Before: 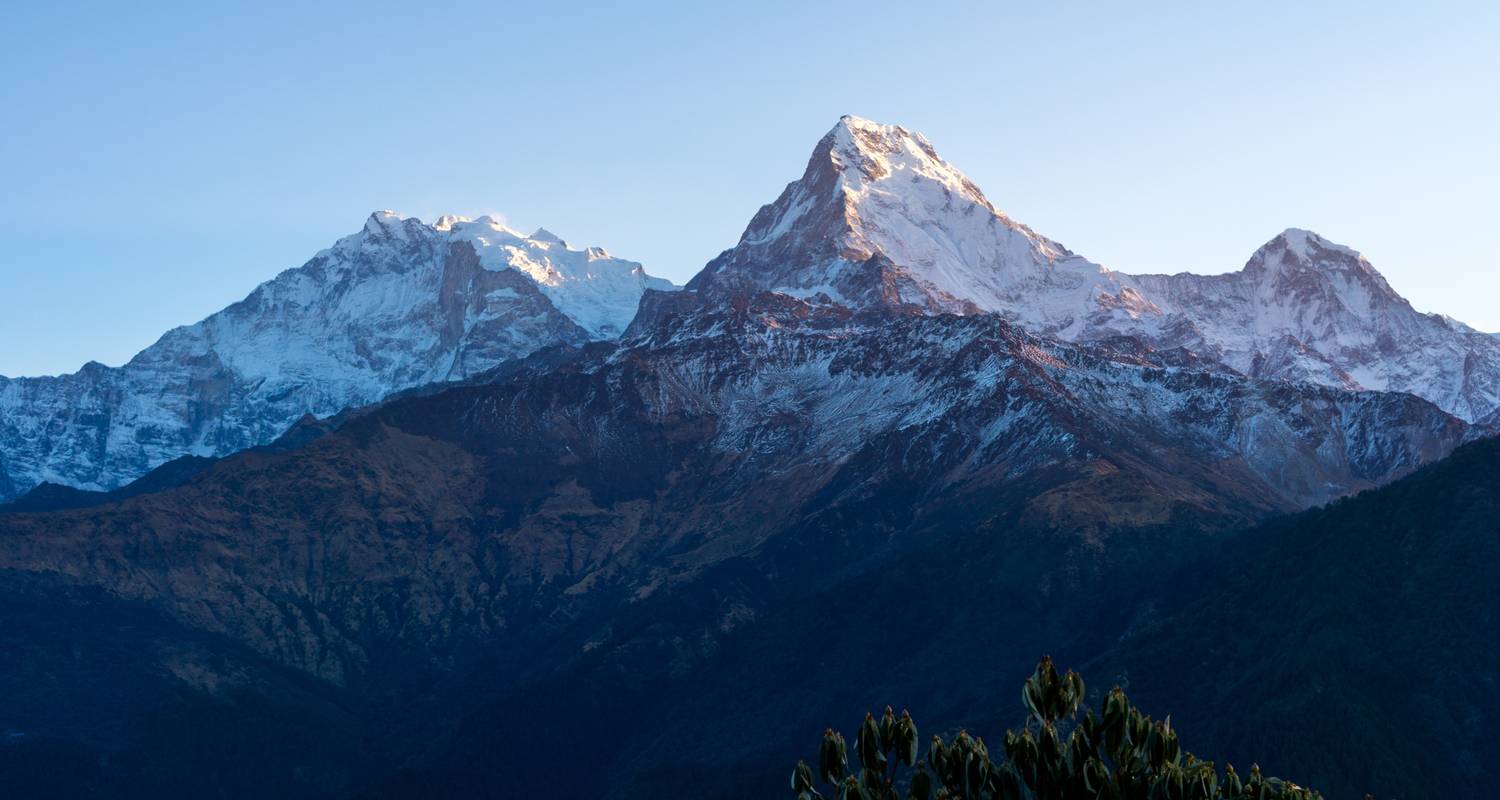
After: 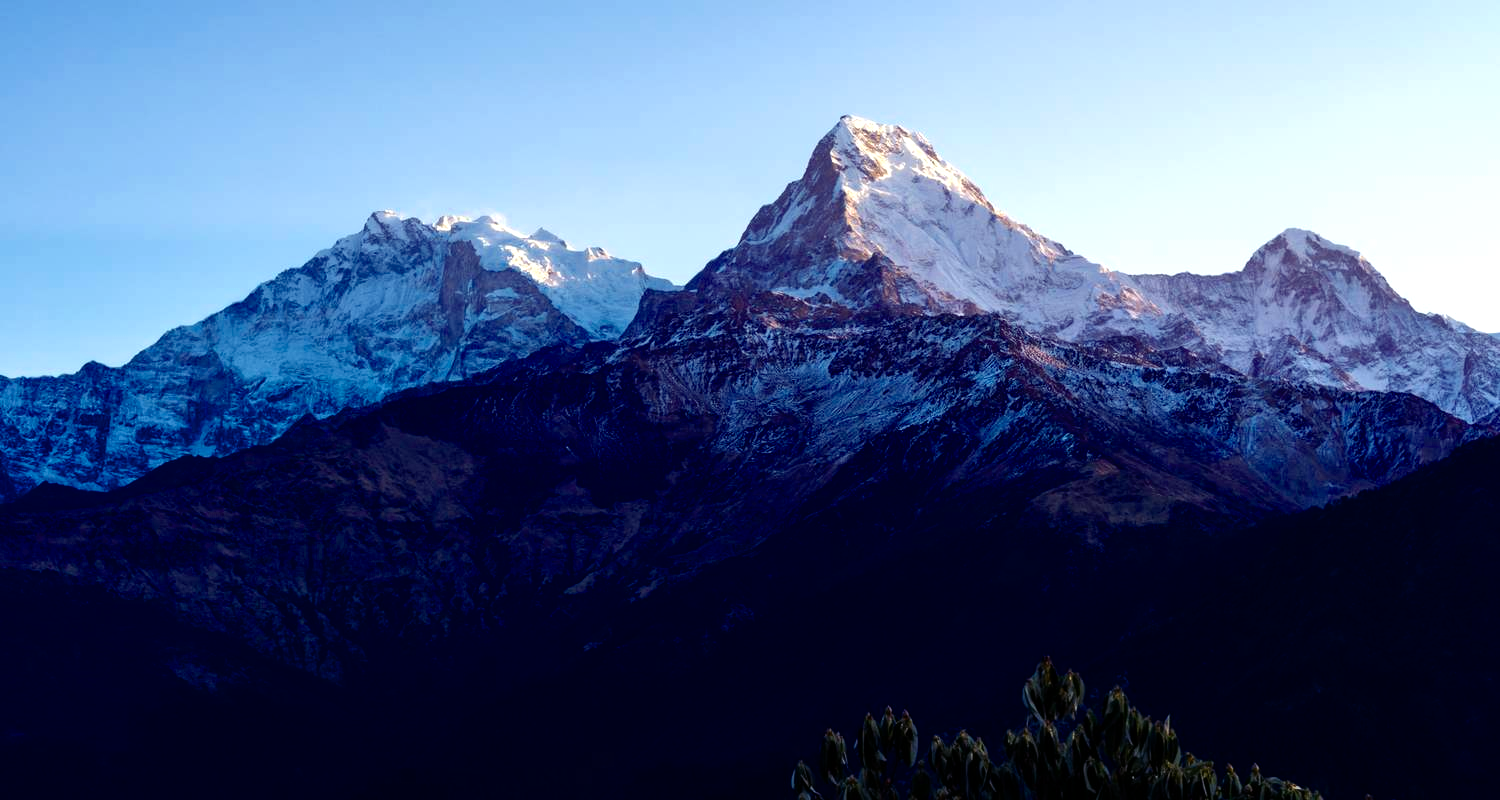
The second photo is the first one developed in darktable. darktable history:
color balance rgb: shadows lift › luminance -22.006%, shadows lift › chroma 9.188%, shadows lift › hue 283.6°, perceptual saturation grading › global saturation 19.599%, global vibrance 6.557%, contrast 12.241%, saturation formula JzAzBz (2021)
